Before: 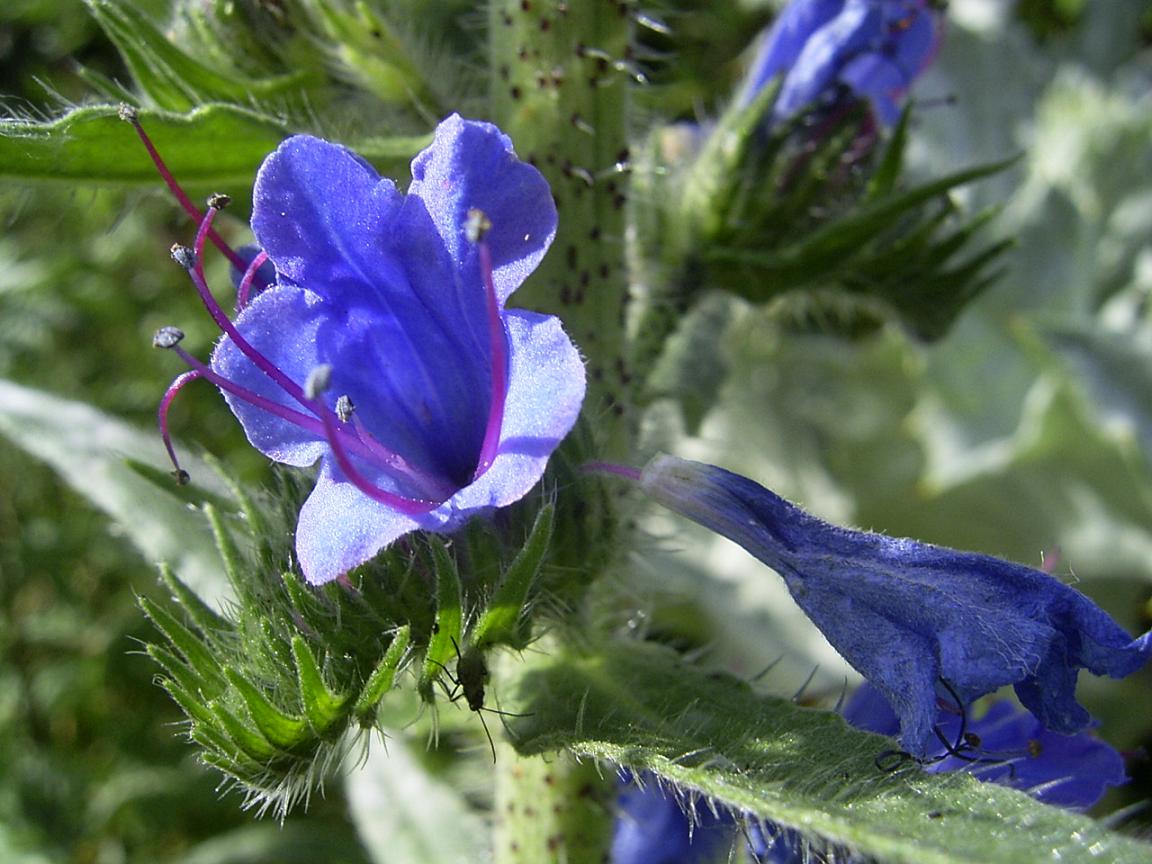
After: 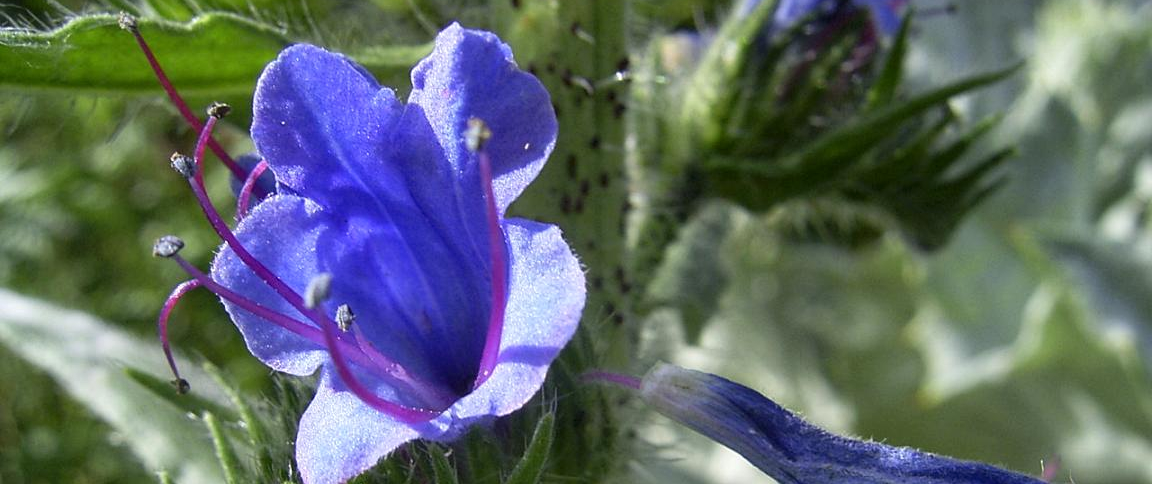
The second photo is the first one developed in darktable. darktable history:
local contrast: highlights 100%, shadows 100%, detail 120%, midtone range 0.2
crop and rotate: top 10.605%, bottom 33.274%
